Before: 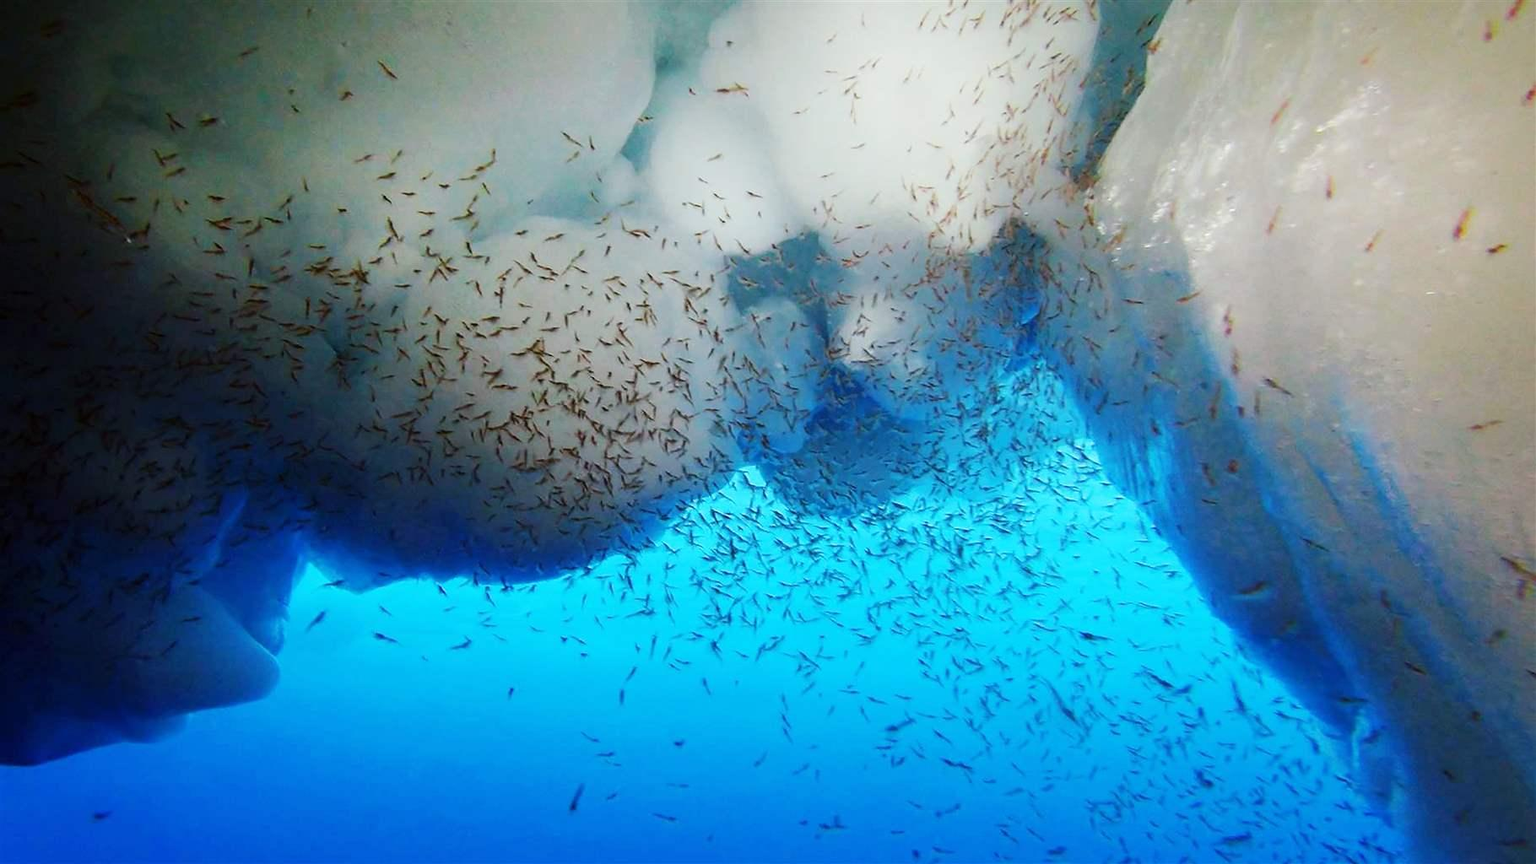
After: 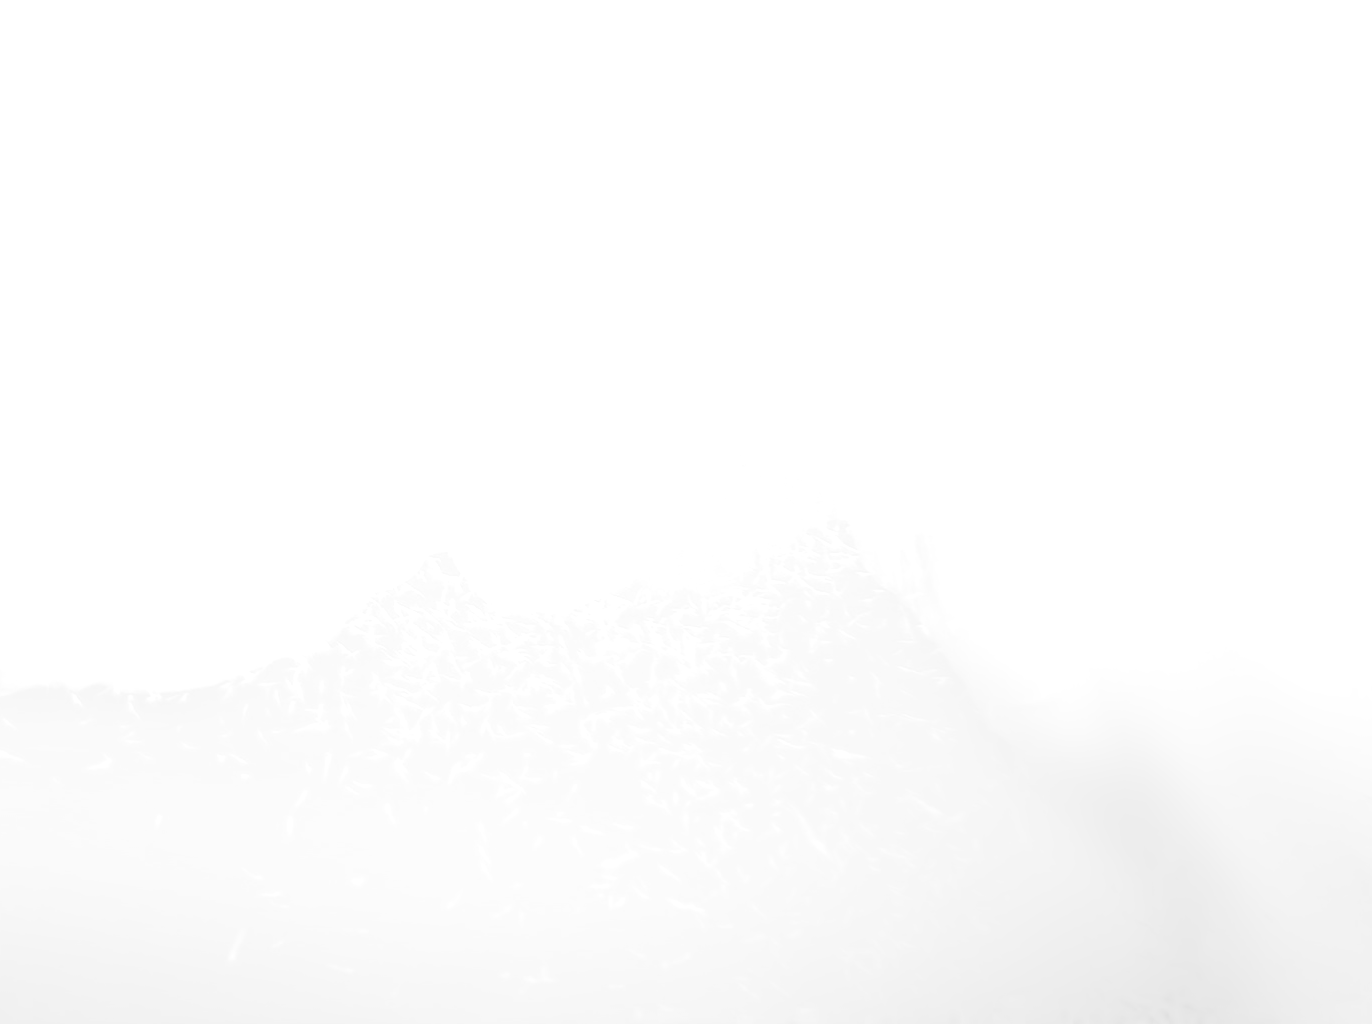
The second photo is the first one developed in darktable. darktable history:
crop and rotate: left 24.6%
monochrome: a -4.13, b 5.16, size 1
bloom: size 85%, threshold 5%, strength 85%
color correction: saturation 0.85
